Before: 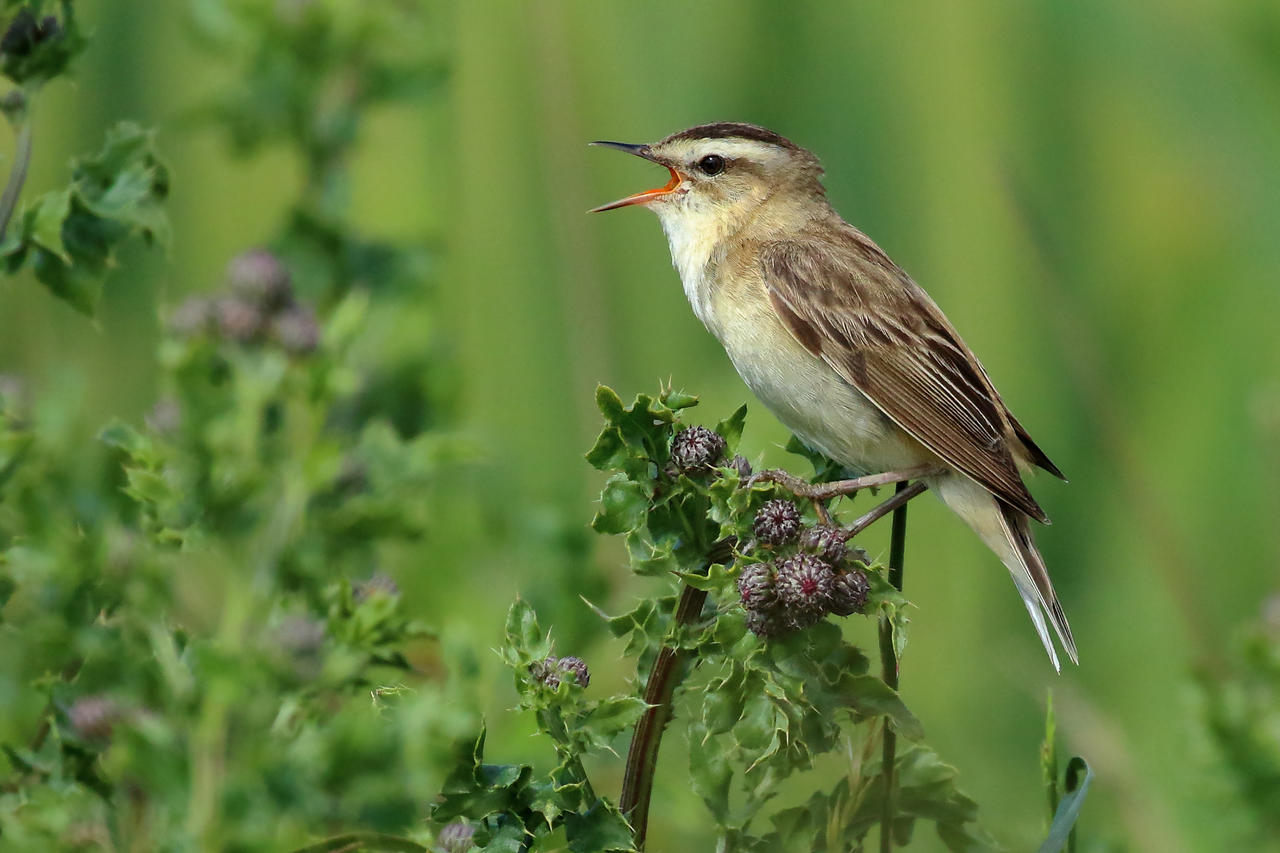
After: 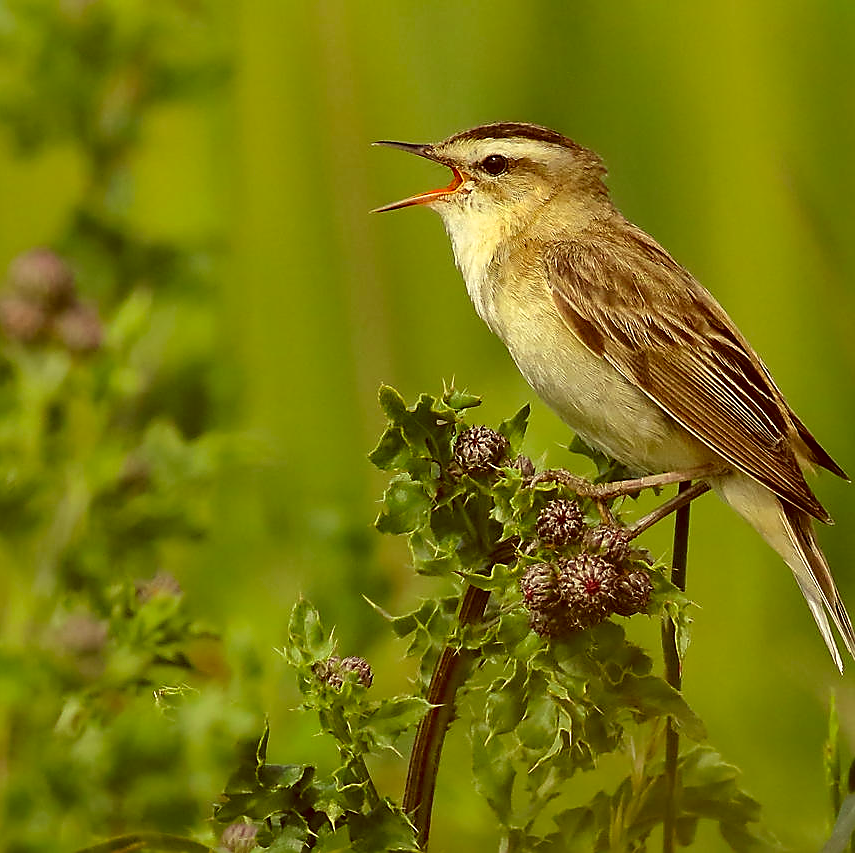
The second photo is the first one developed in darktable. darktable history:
sharpen: radius 1.369, amount 1.233, threshold 0.712
crop: left 16.98%, right 16.159%
color correction: highlights a* 1.13, highlights b* 24.9, shadows a* 15.92, shadows b* 24.32
